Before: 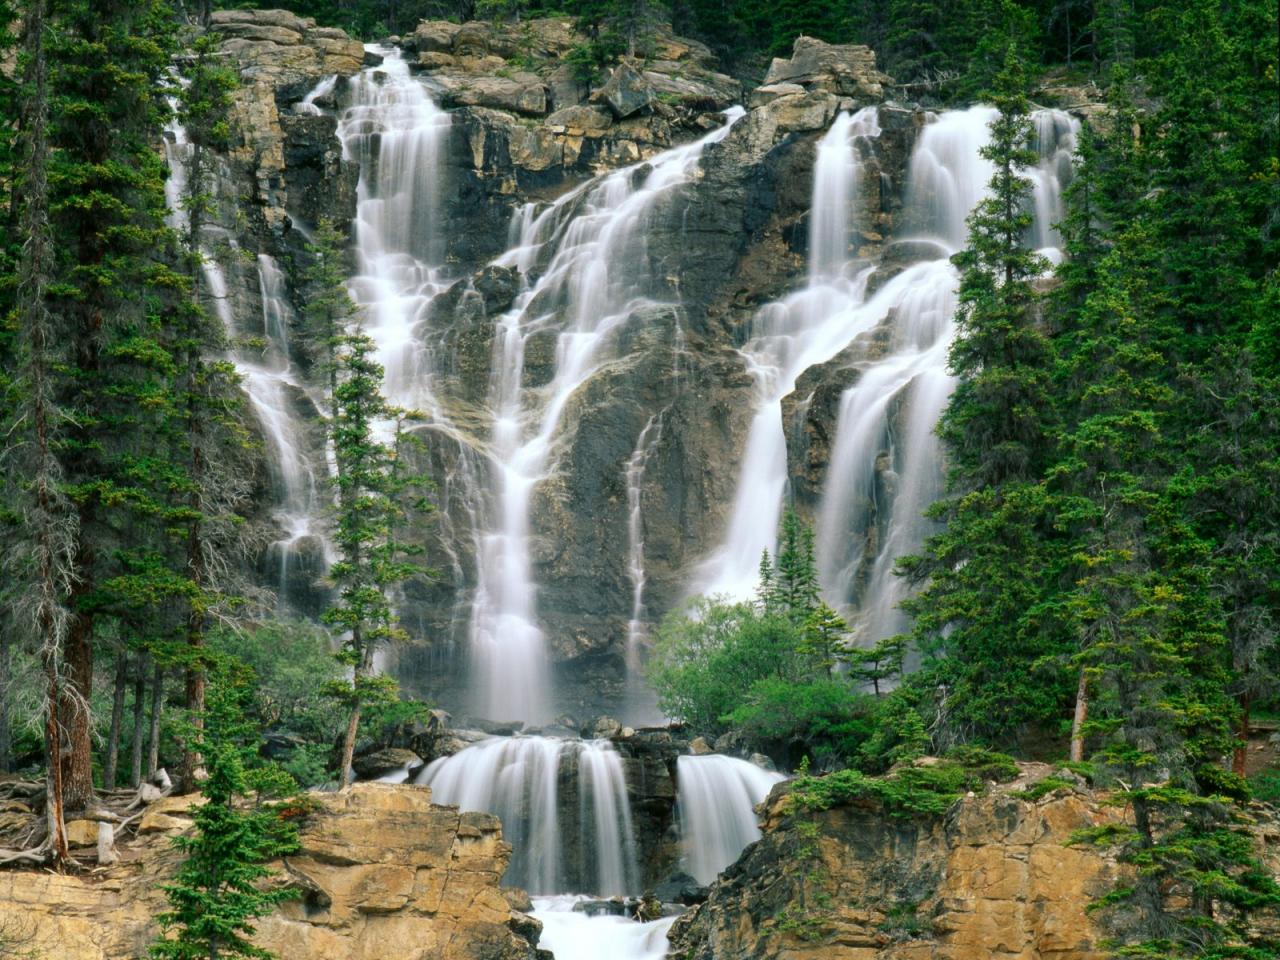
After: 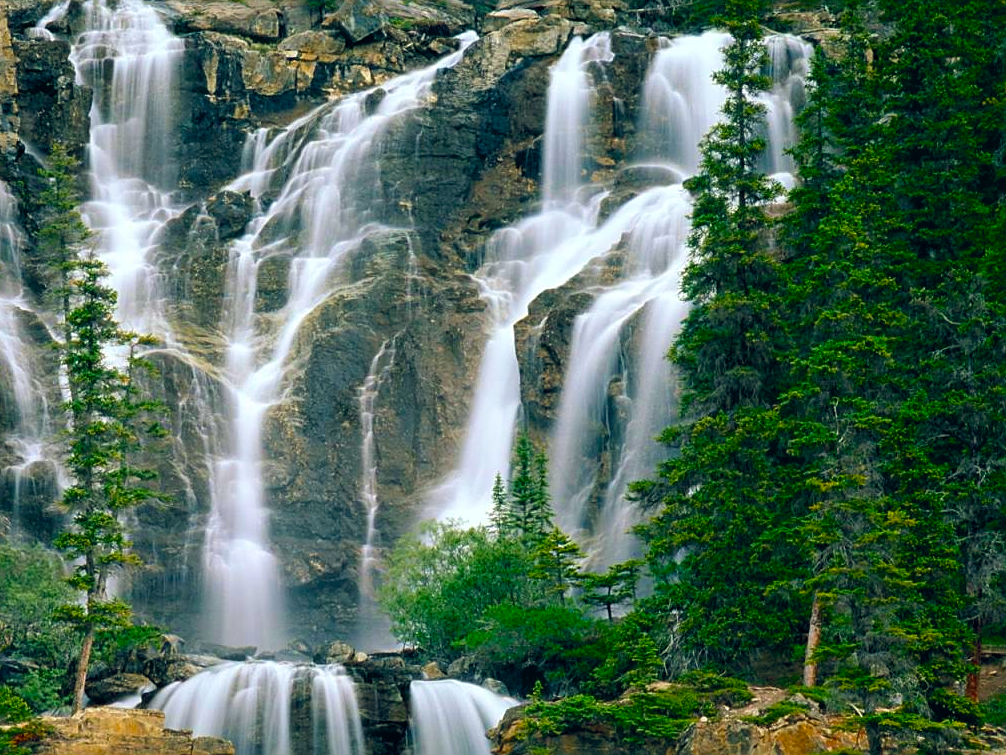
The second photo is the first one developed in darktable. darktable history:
sharpen: on, module defaults
velvia: strength 17.09%
color balance rgb: global offset › chroma 0.104%, global offset › hue 253.61°, perceptual saturation grading › global saturation 29.866%, saturation formula JzAzBz (2021)
crop and rotate: left 20.905%, top 7.873%, right 0.438%, bottom 13.401%
